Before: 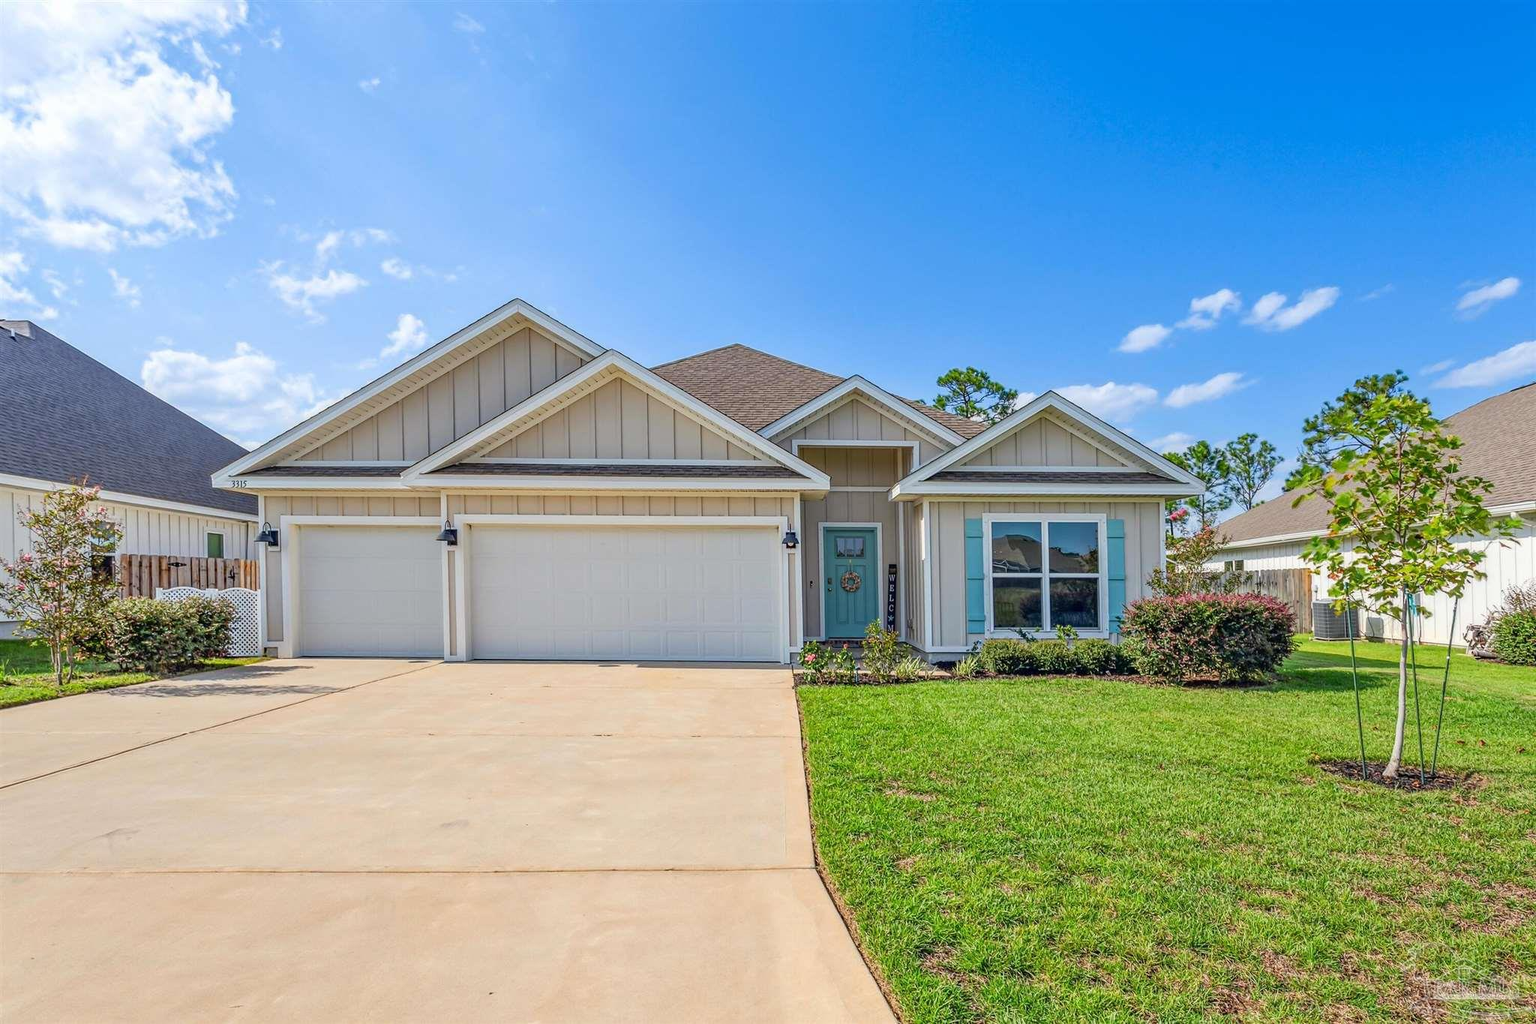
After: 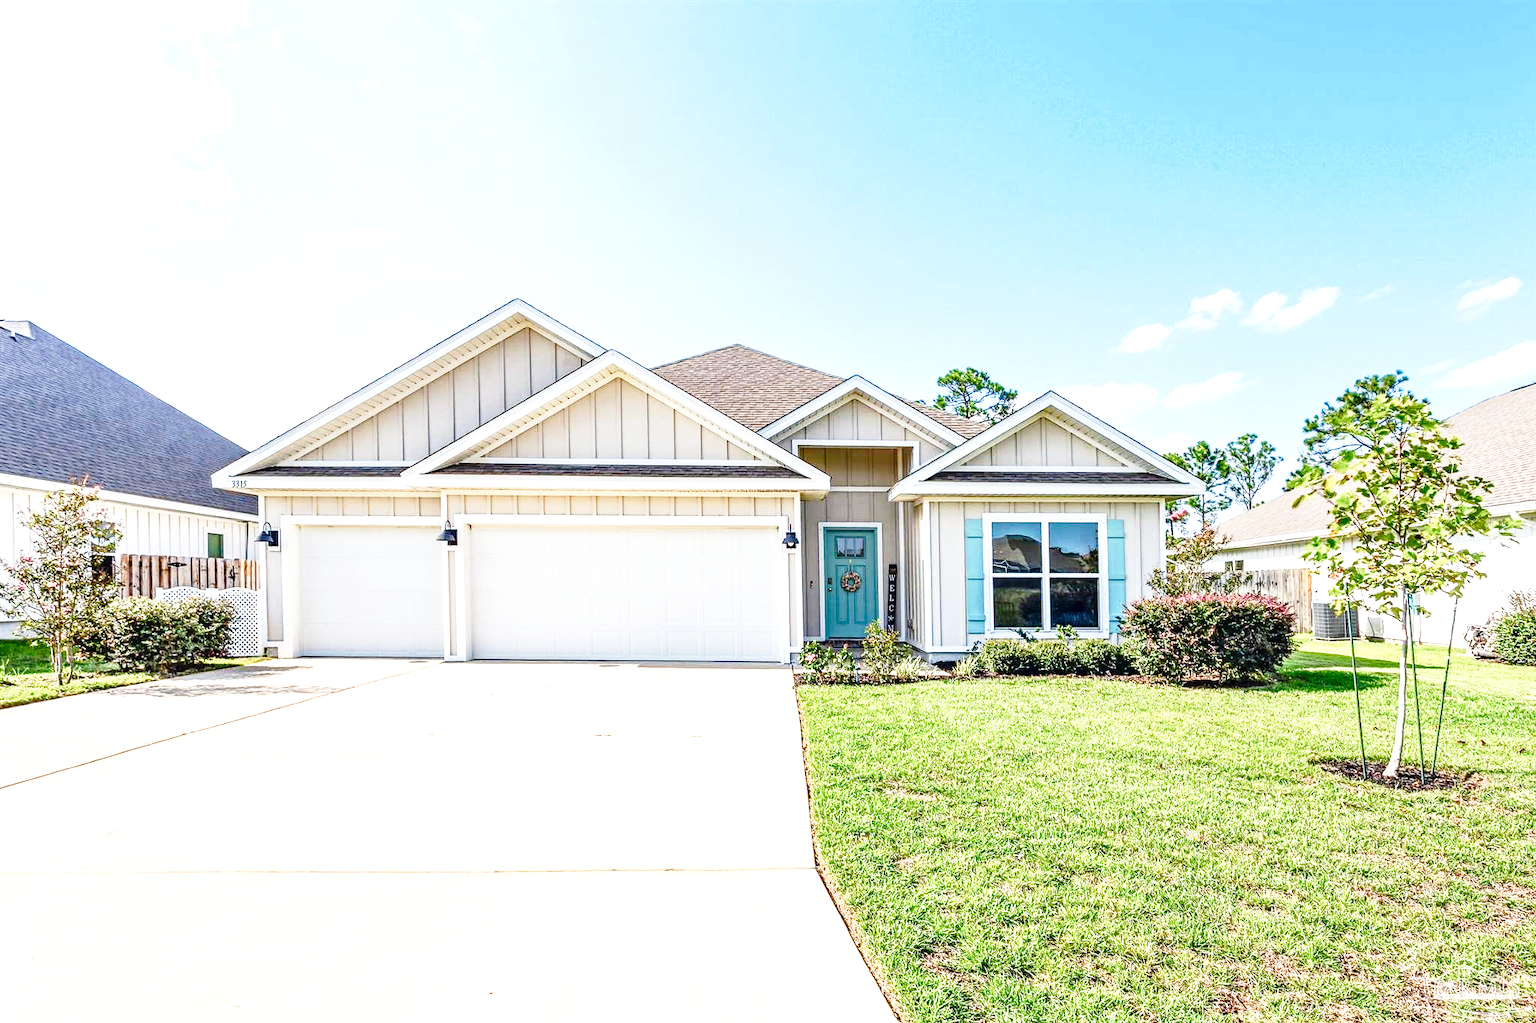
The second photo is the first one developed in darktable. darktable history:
tone equalizer: -8 EV -0.747 EV, -7 EV -0.682 EV, -6 EV -0.598 EV, -5 EV -0.406 EV, -3 EV 0.372 EV, -2 EV 0.6 EV, -1 EV 0.698 EV, +0 EV 0.776 EV, edges refinement/feathering 500, mask exposure compensation -1.57 EV, preserve details guided filter
base curve: curves: ch0 [(0, 0) (0.028, 0.03) (0.121, 0.232) (0.46, 0.748) (0.859, 0.968) (1, 1)], preserve colors none
color balance rgb: highlights gain › chroma 0.178%, highlights gain › hue 331.15°, perceptual saturation grading › global saturation -10.428%, perceptual saturation grading › highlights -27.047%, perceptual saturation grading › shadows 21.165%, perceptual brilliance grading › highlights 11.713%, global vibrance 20%
